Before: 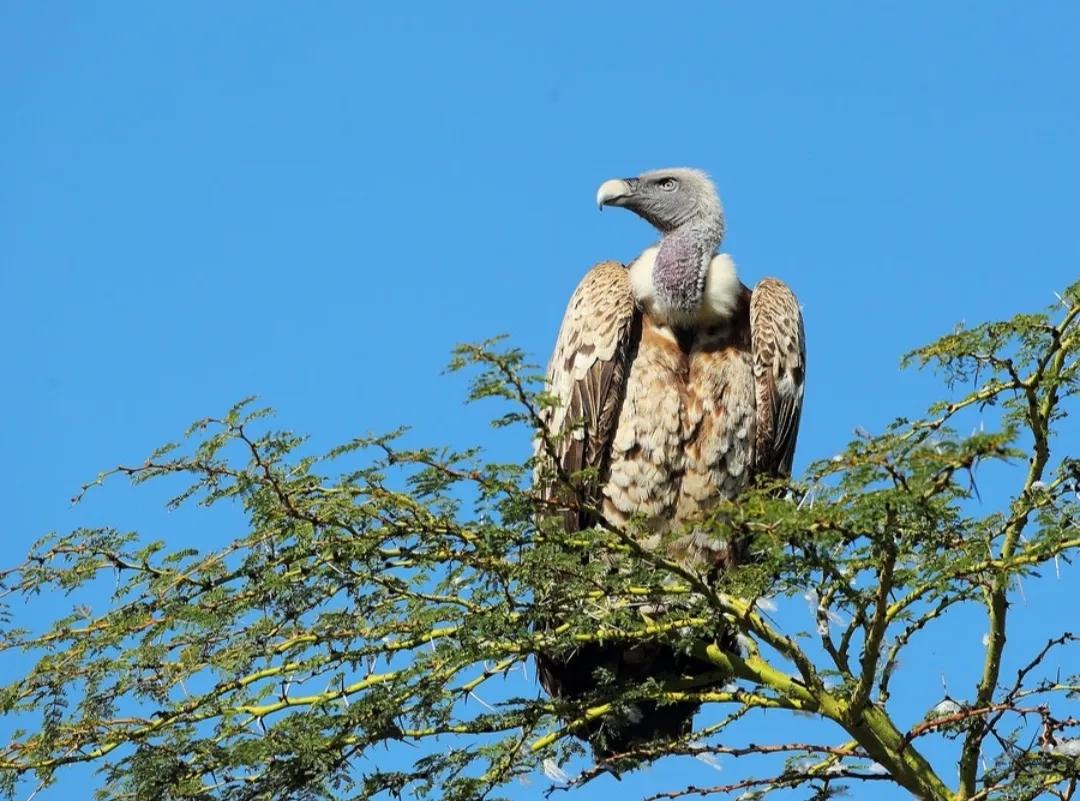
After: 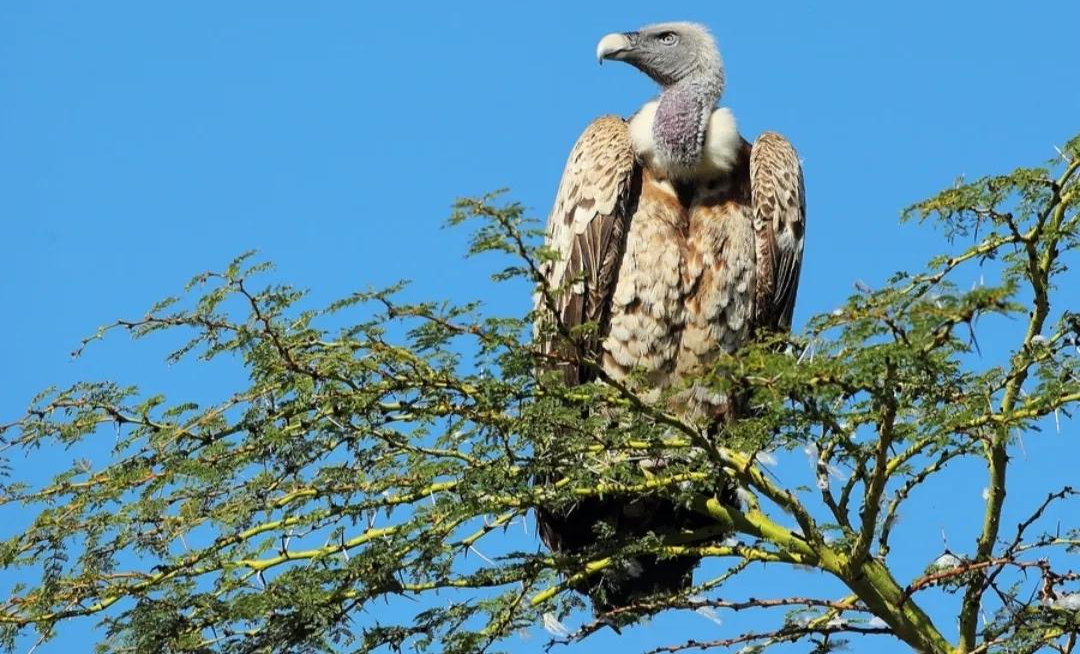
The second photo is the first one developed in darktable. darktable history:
crop and rotate: top 18.348%
